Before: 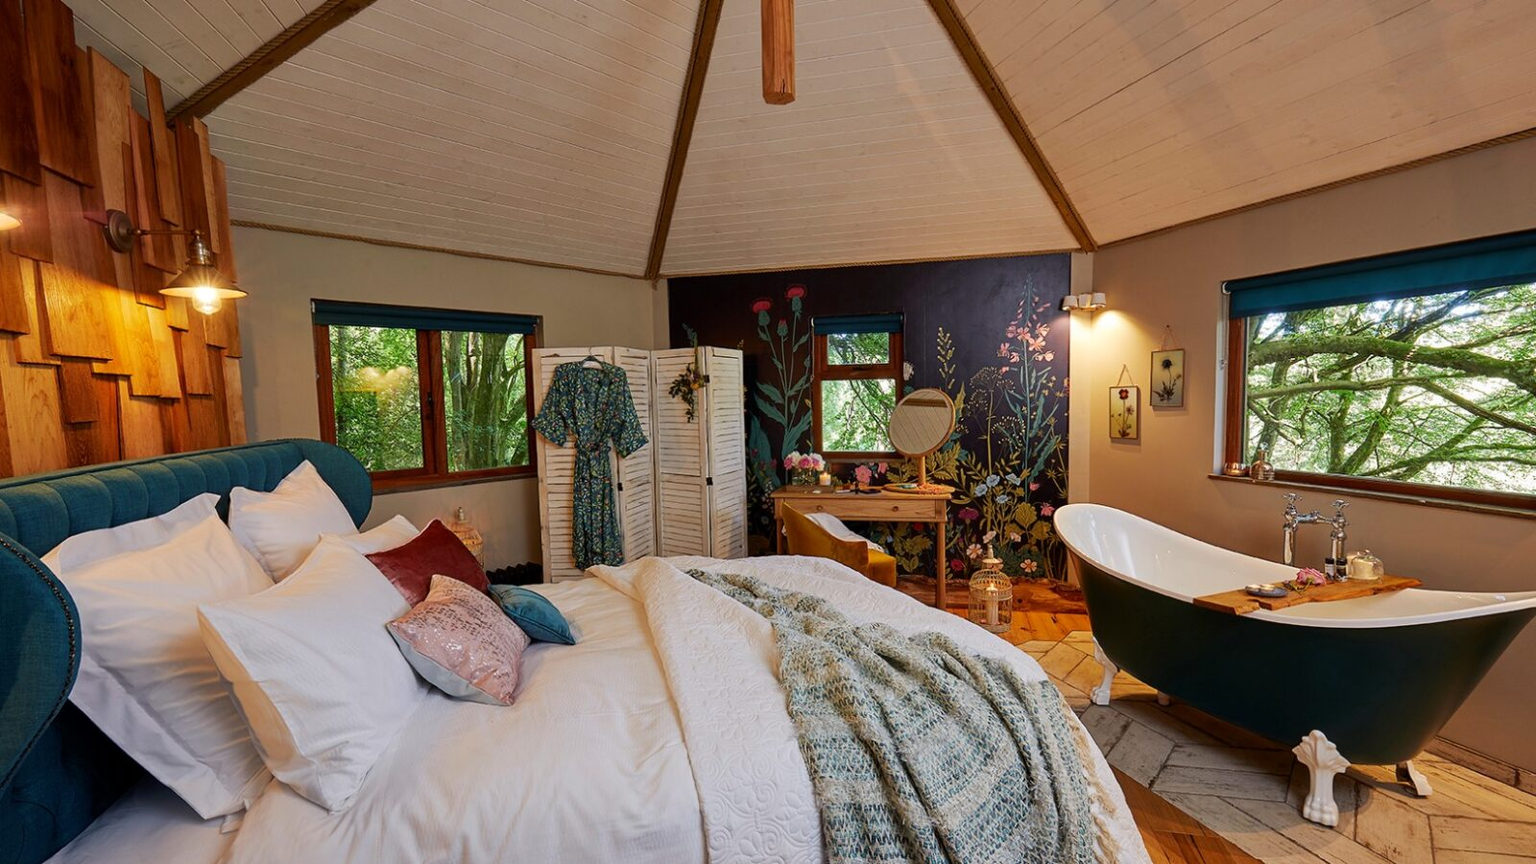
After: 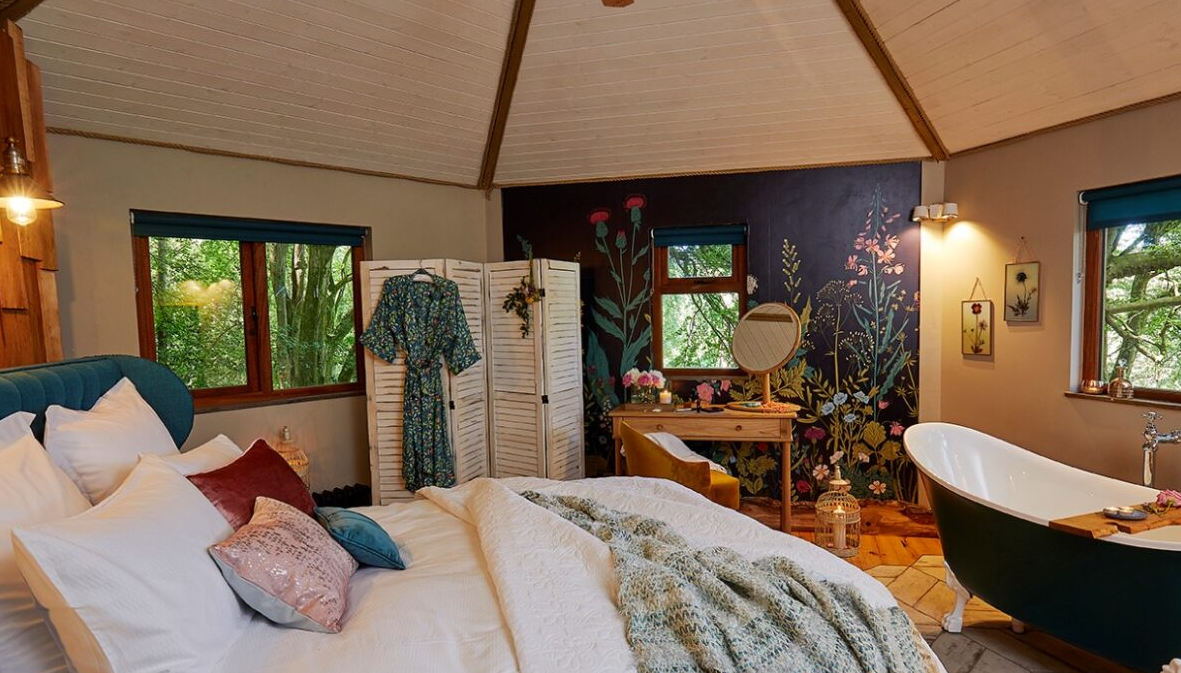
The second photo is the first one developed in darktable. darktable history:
crop and rotate: left 12.182%, top 11.428%, right 13.957%, bottom 13.793%
